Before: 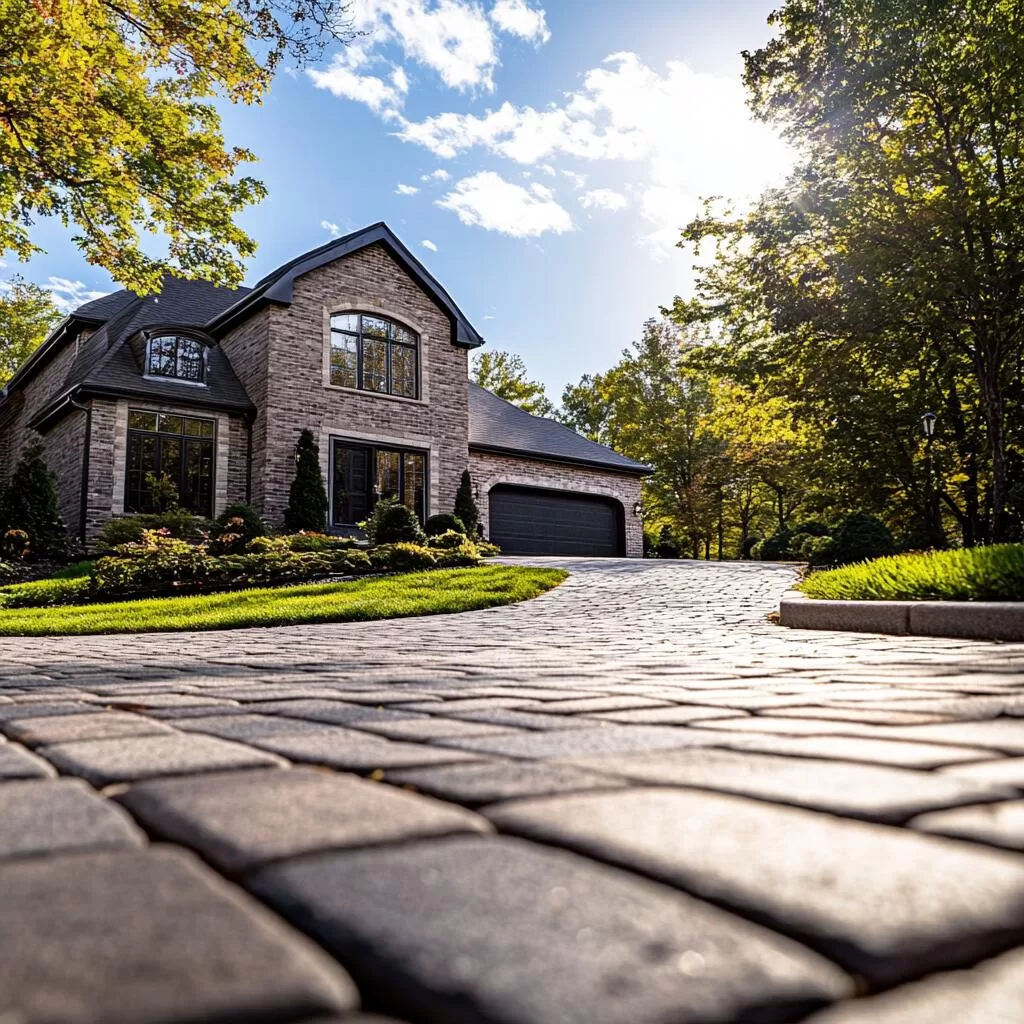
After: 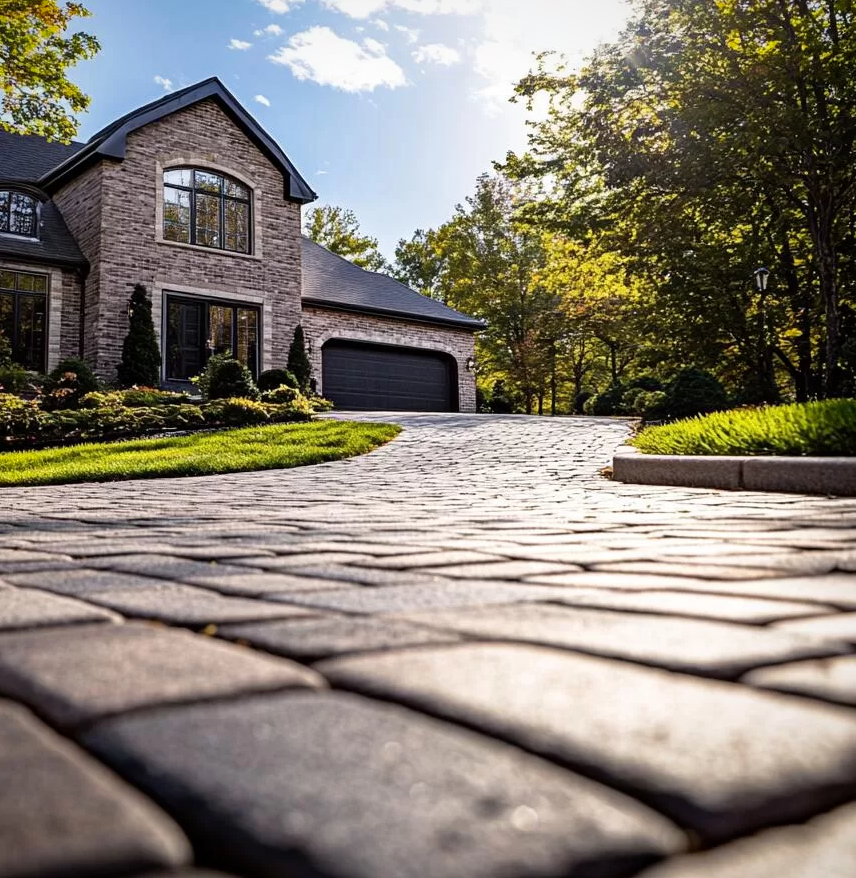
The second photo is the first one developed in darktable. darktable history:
vignetting: brightness -0.233, saturation 0.141
crop: left 16.315%, top 14.246%
